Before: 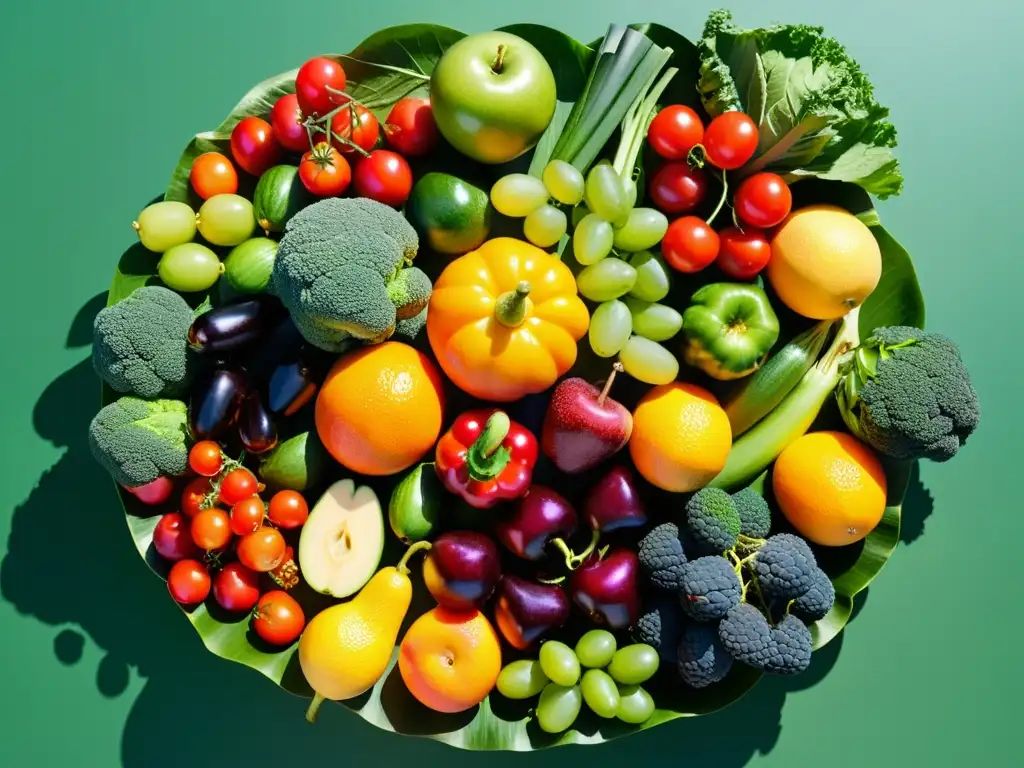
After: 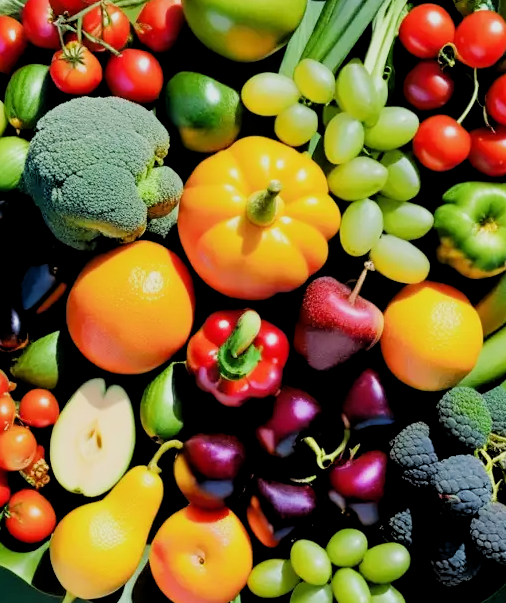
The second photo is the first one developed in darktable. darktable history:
crop and rotate: angle 0.02°, left 24.353%, top 13.219%, right 26.156%, bottom 8.224%
rgb levels: levels [[0.01, 0.419, 0.839], [0, 0.5, 1], [0, 0.5, 1]]
filmic rgb: hardness 4.17
